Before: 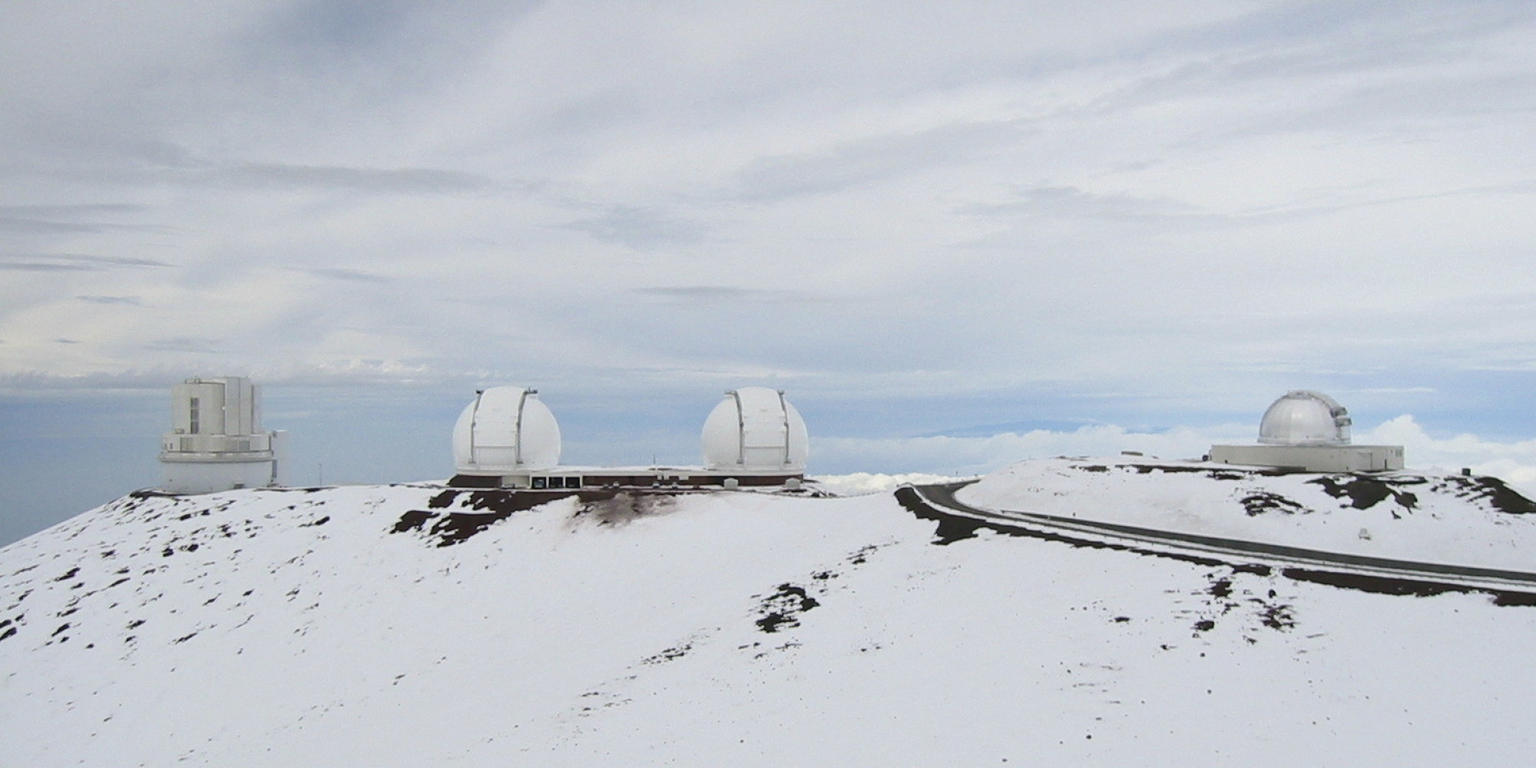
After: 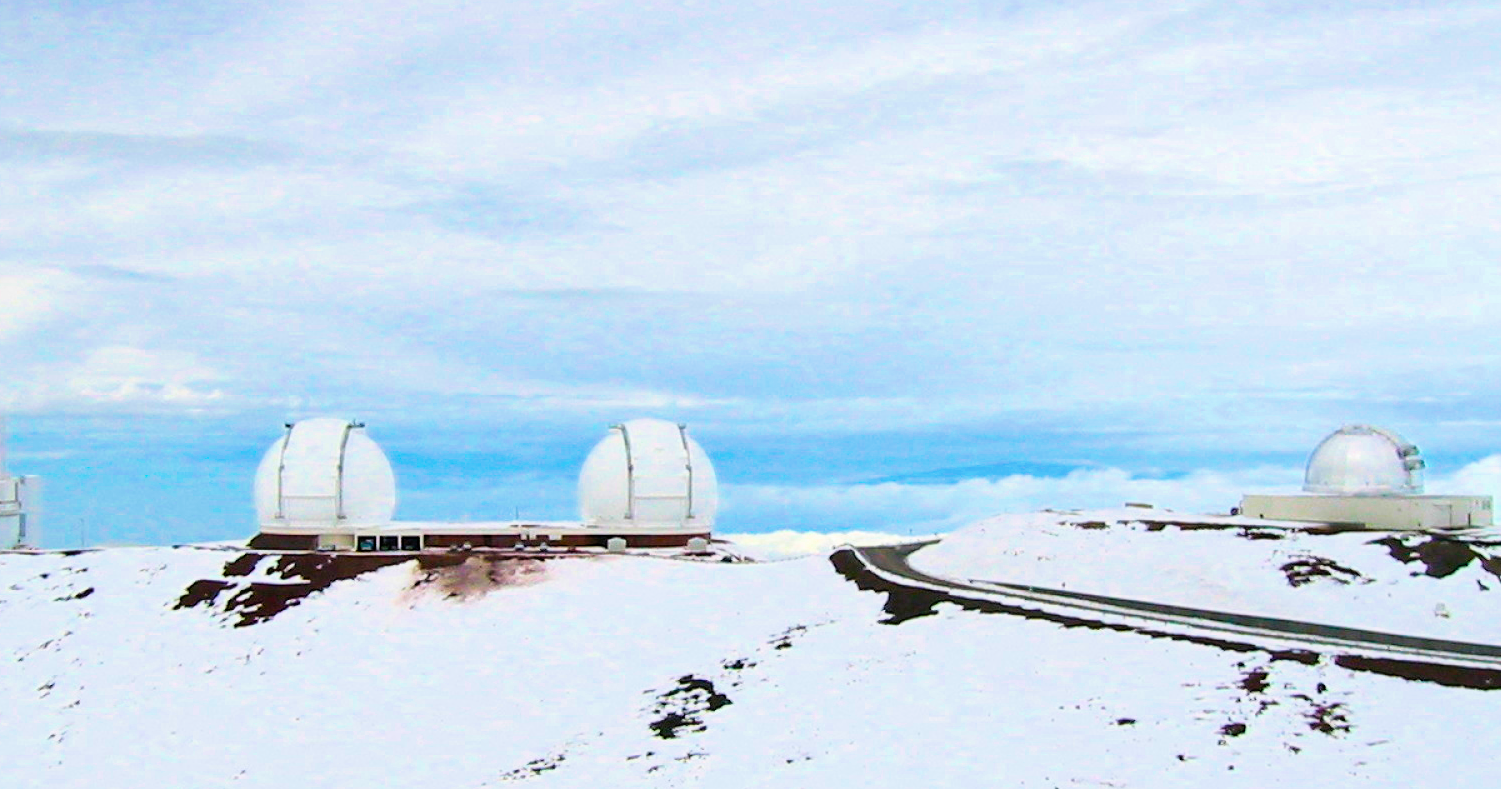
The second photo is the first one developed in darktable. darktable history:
color balance rgb: power › hue 328.46°, linear chroma grading › shadows 17.358%, linear chroma grading › highlights 60.762%, linear chroma grading › global chroma 49.944%, perceptual saturation grading › global saturation 29.835%, perceptual brilliance grading › global brilliance 24.363%, global vibrance 10.01%
crop: left 16.755%, top 8.57%, right 8.147%, bottom 12.523%
color zones: curves: ch0 [(0, 0.5) (0.143, 0.5) (0.286, 0.5) (0.429, 0.5) (0.571, 0.5) (0.714, 0.476) (0.857, 0.5) (1, 0.5)]; ch2 [(0, 0.5) (0.143, 0.5) (0.286, 0.5) (0.429, 0.5) (0.571, 0.5) (0.714, 0.487) (0.857, 0.5) (1, 0.5)]
filmic rgb: middle gray luminance 9.43%, black relative exposure -10.62 EV, white relative exposure 3.45 EV, target black luminance 0%, hardness 6, latitude 59.56%, contrast 1.086, highlights saturation mix 5.14%, shadows ↔ highlights balance 28.76%
